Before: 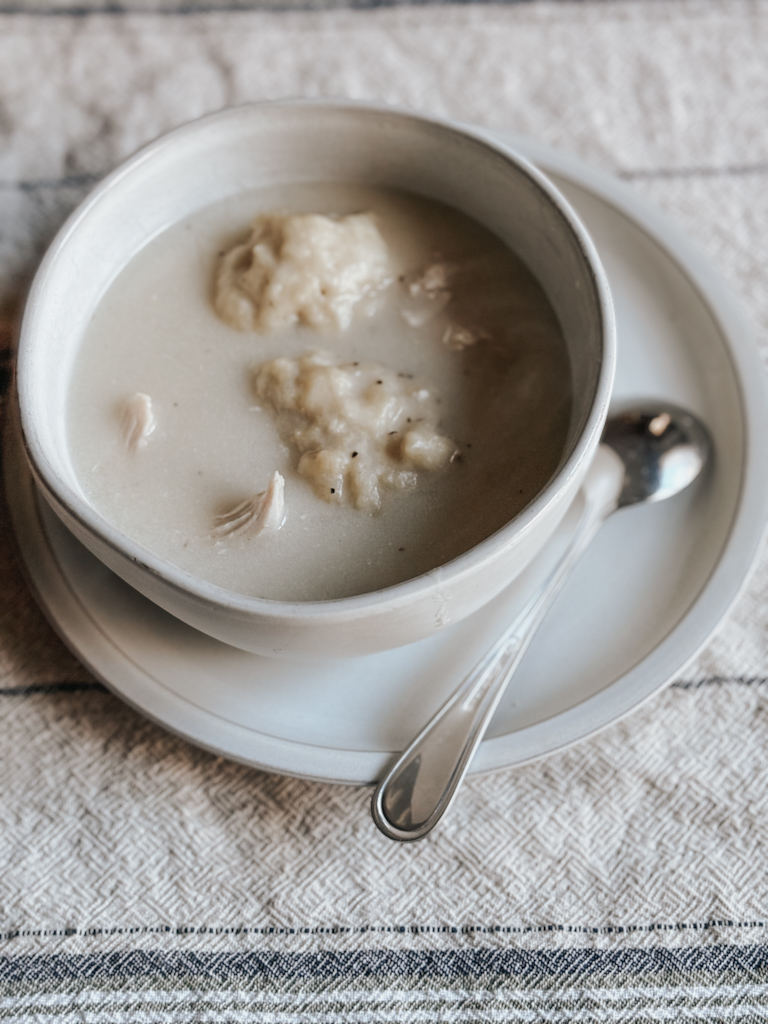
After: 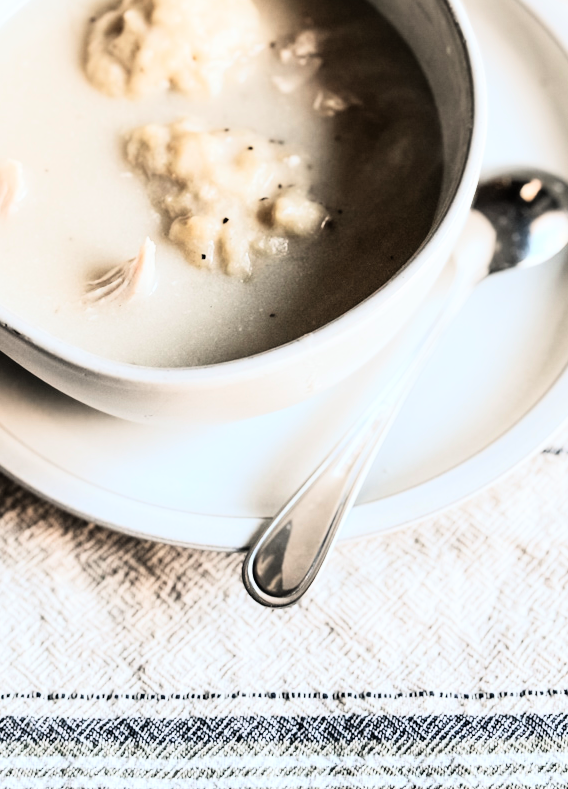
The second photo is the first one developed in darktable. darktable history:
rgb curve: curves: ch0 [(0, 0) (0.21, 0.15) (0.24, 0.21) (0.5, 0.75) (0.75, 0.96) (0.89, 0.99) (1, 1)]; ch1 [(0, 0.02) (0.21, 0.13) (0.25, 0.2) (0.5, 0.67) (0.75, 0.9) (0.89, 0.97) (1, 1)]; ch2 [(0, 0.02) (0.21, 0.13) (0.25, 0.2) (0.5, 0.67) (0.75, 0.9) (0.89, 0.97) (1, 1)], compensate middle gray true
crop: left 16.871%, top 22.857%, right 9.116%
